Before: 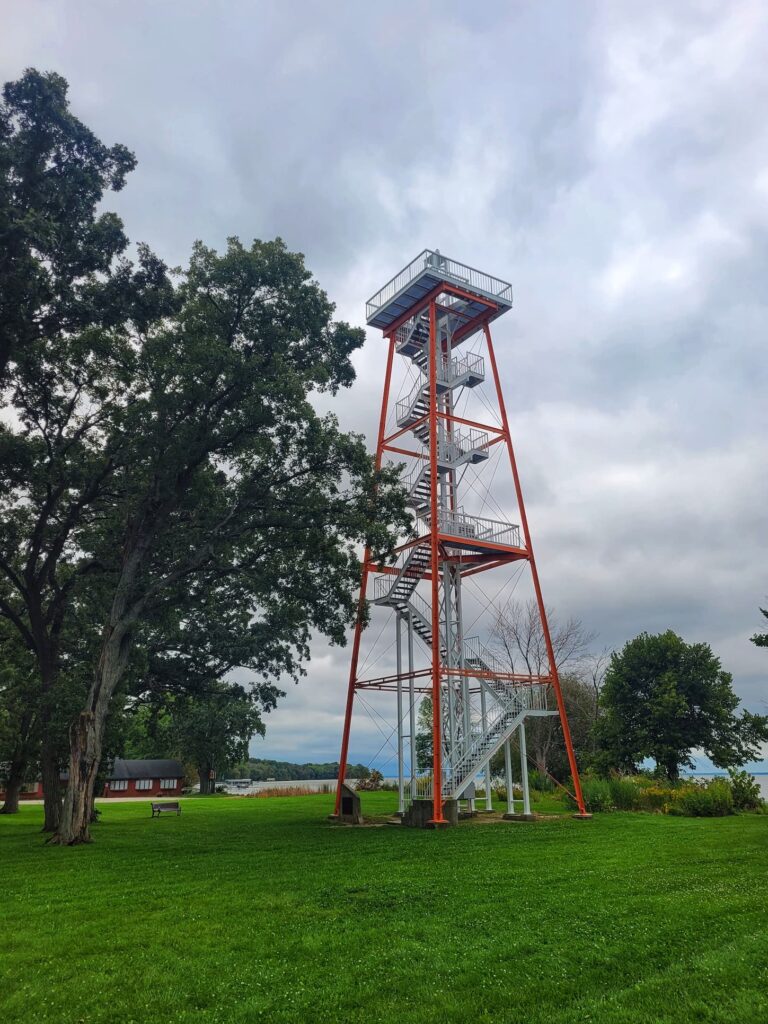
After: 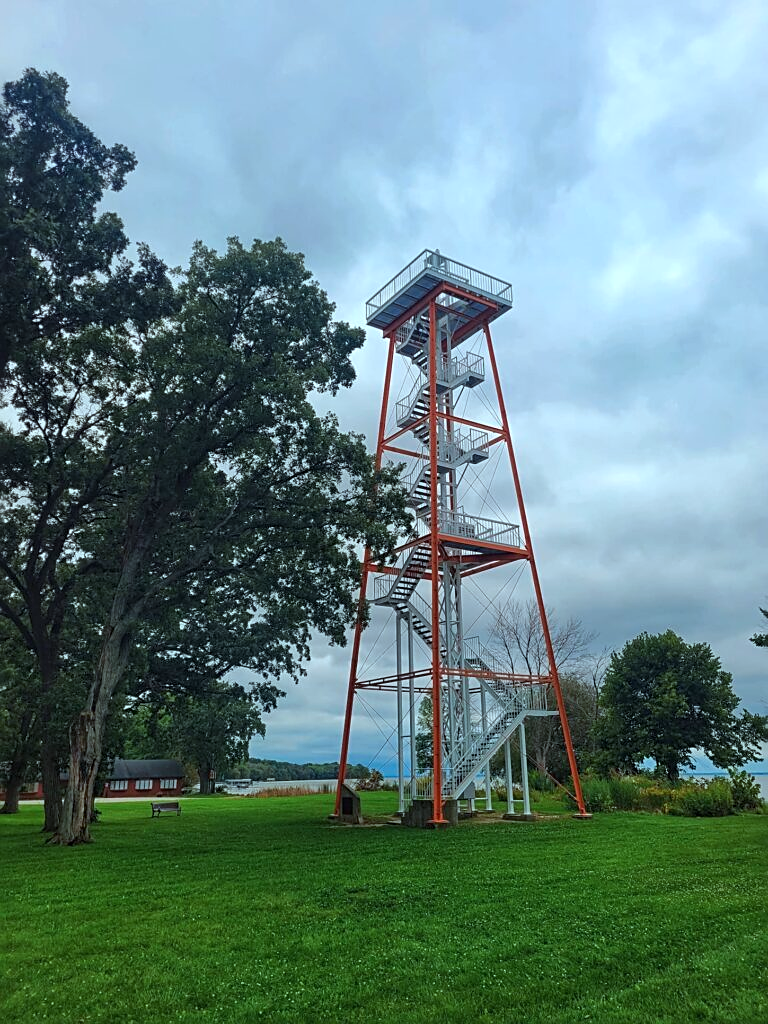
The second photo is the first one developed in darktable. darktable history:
sharpen: on, module defaults
color correction: highlights a* -10.04, highlights b* -10.37
